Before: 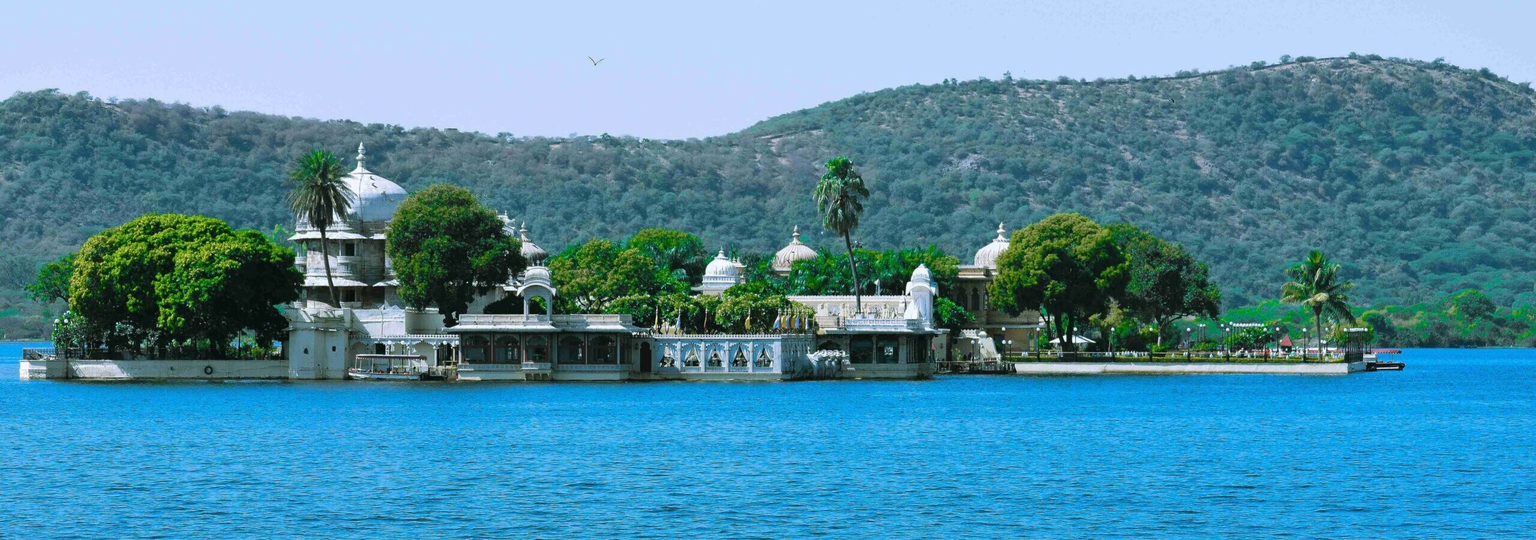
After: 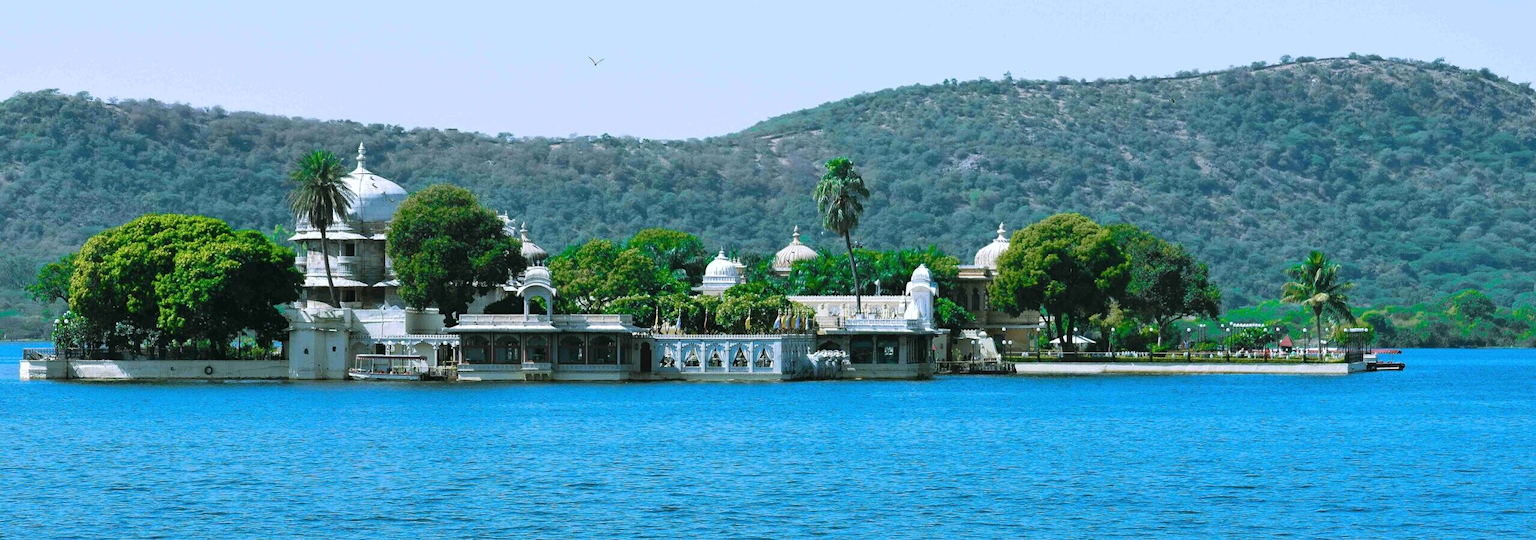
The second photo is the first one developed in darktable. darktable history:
color calibration: illuminant same as pipeline (D50), adaptation none (bypass), x 0.332, y 0.335, temperature 5018.04 K
exposure: exposure 0.13 EV, compensate highlight preservation false
